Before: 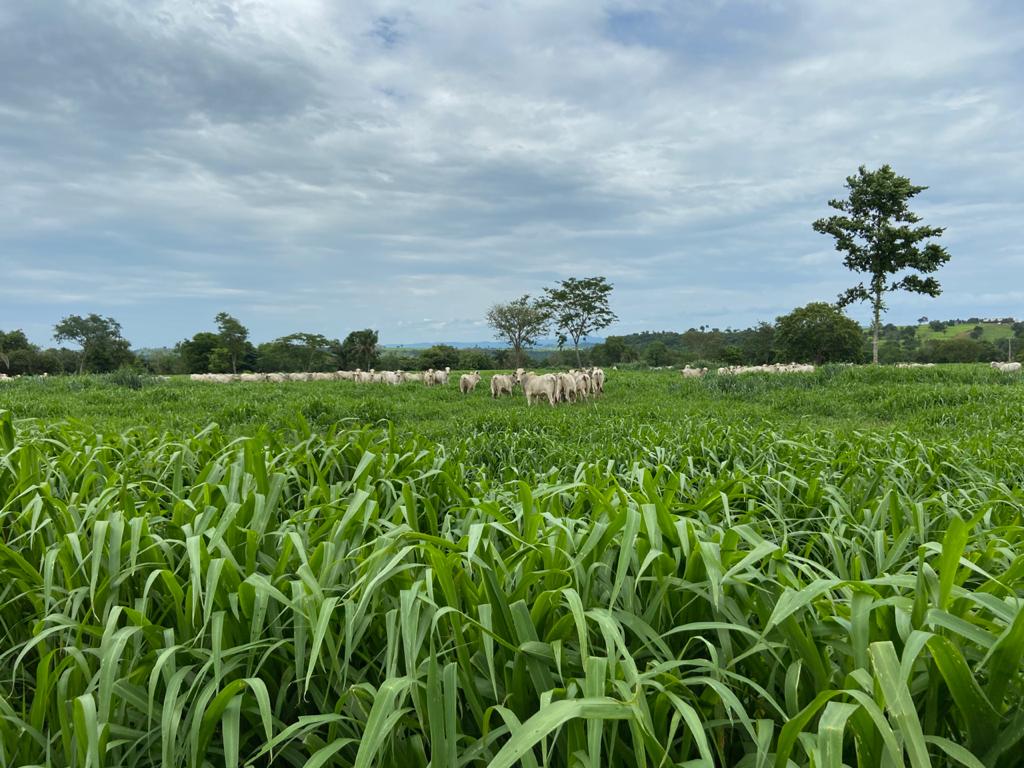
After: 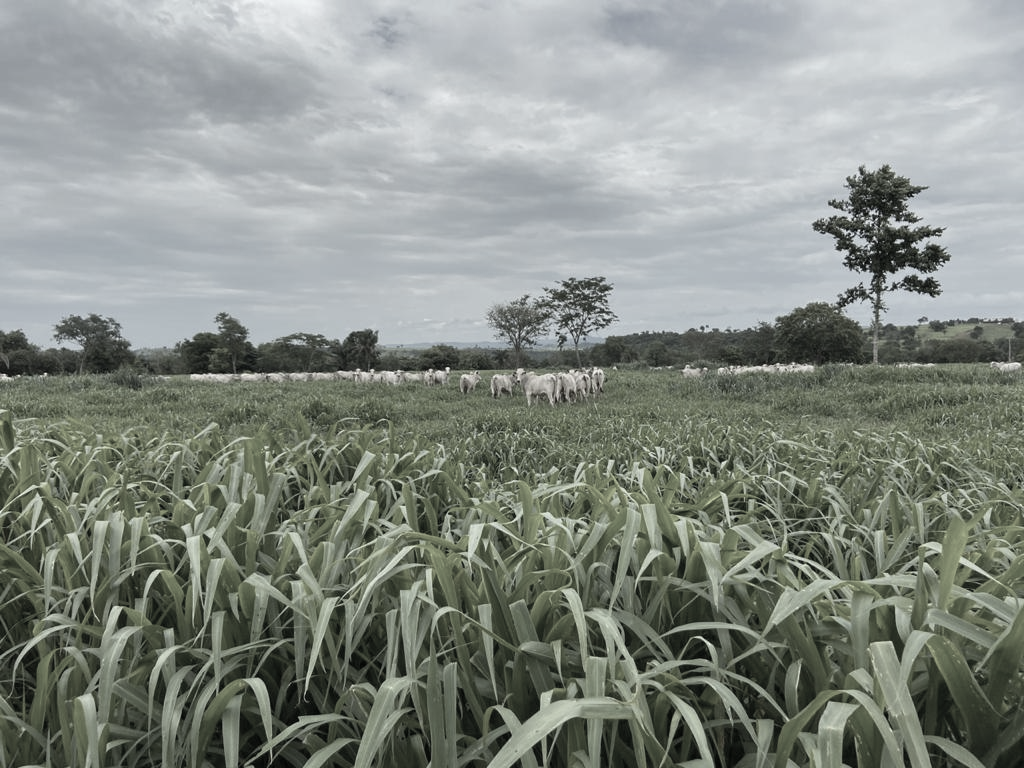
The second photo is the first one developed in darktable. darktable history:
color correction: highlights b* 0.016, saturation 0.244
